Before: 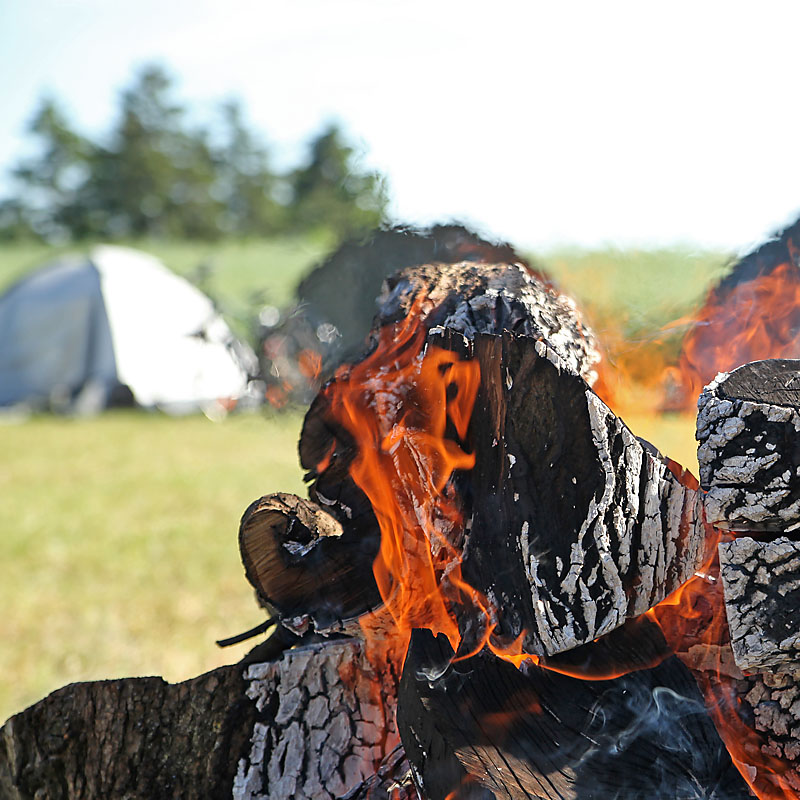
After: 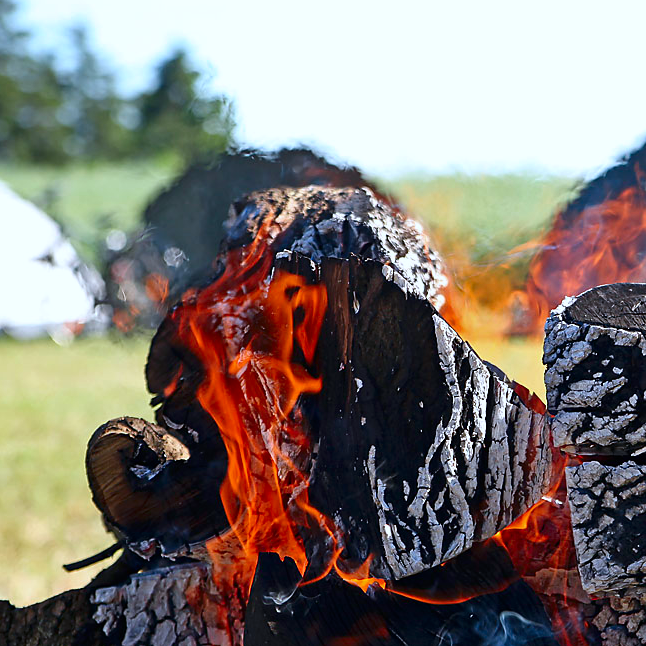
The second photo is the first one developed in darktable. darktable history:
color calibration: illuminant as shot in camera, x 0.366, y 0.378, temperature 4425.7 K, saturation algorithm version 1 (2020)
contrast brightness saturation: contrast 0.12, brightness -0.12, saturation 0.2
crop: left 19.159%, top 9.58%, bottom 9.58%
